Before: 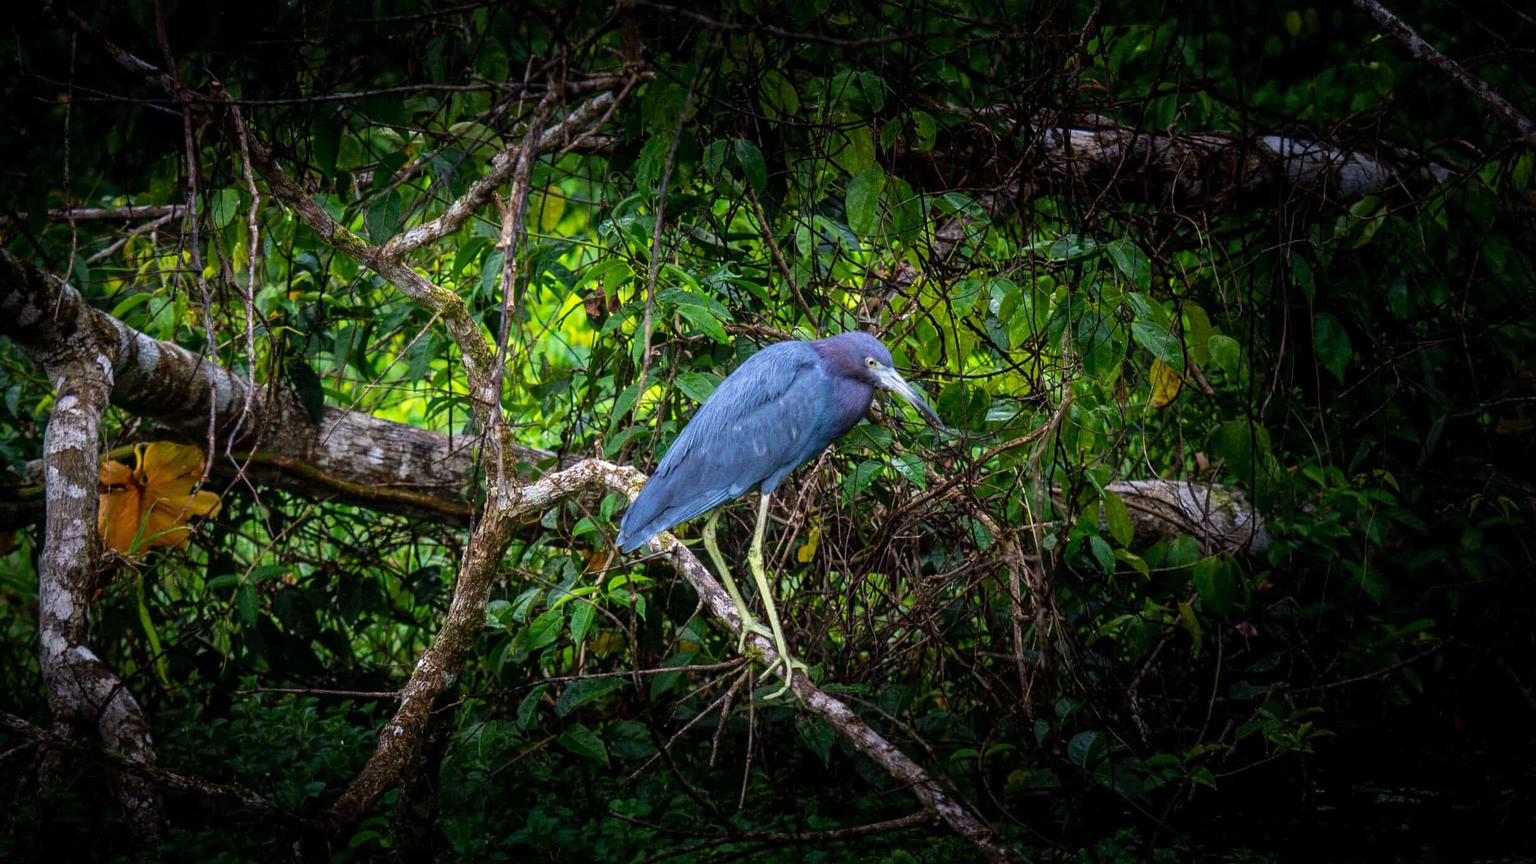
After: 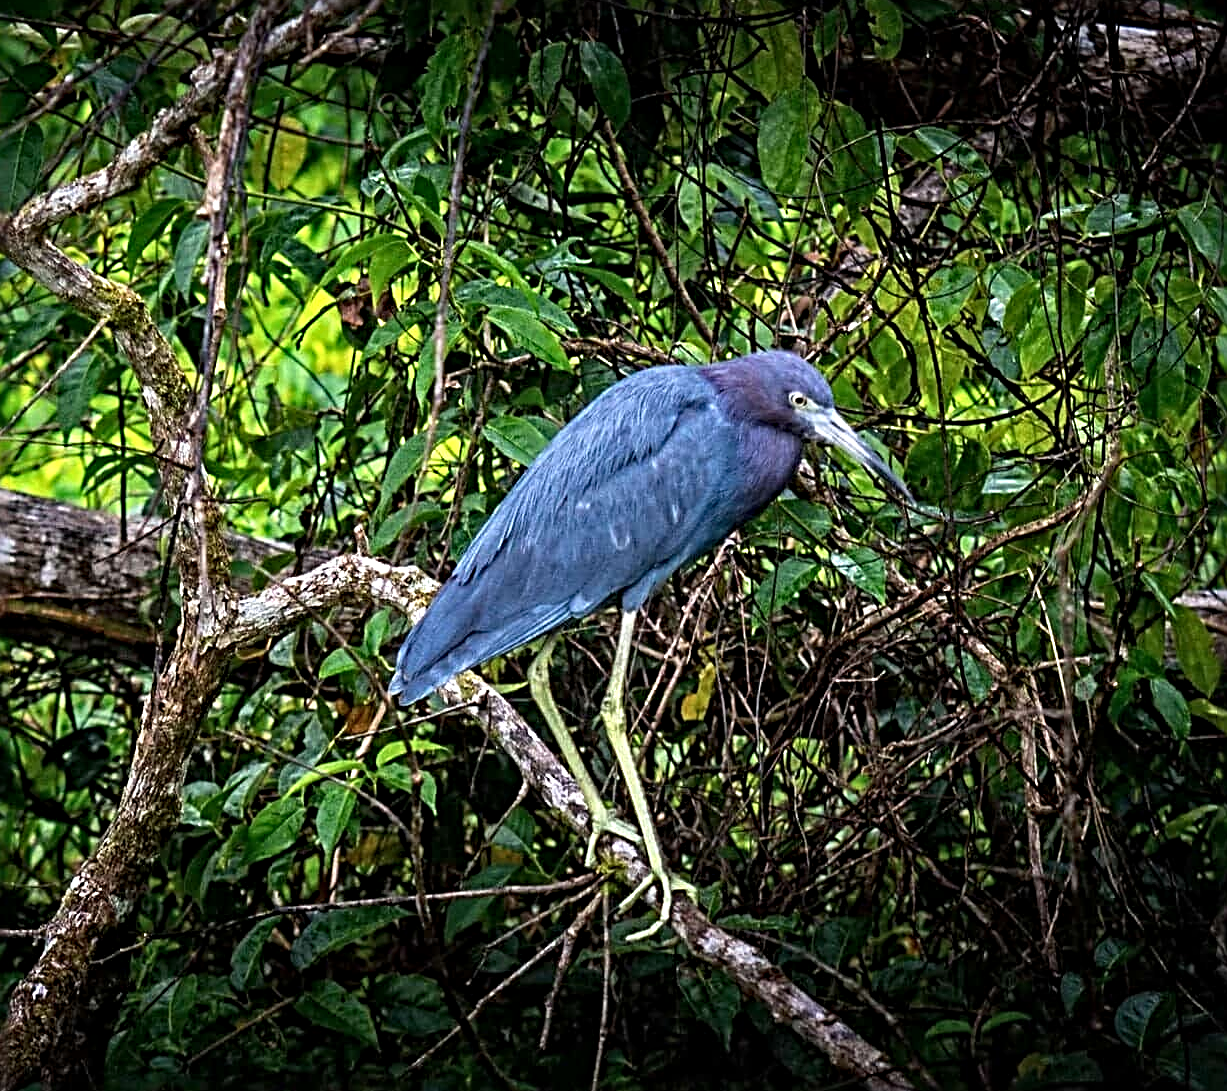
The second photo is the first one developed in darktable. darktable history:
sharpen: radius 3.663, amount 0.92
contrast equalizer: octaves 7, y [[0.5, 0.5, 0.544, 0.569, 0.5, 0.5], [0.5 ×6], [0.5 ×6], [0 ×6], [0 ×6]]
crop and rotate: angle 0.013°, left 24.329%, top 13.17%, right 25.89%, bottom 8.128%
